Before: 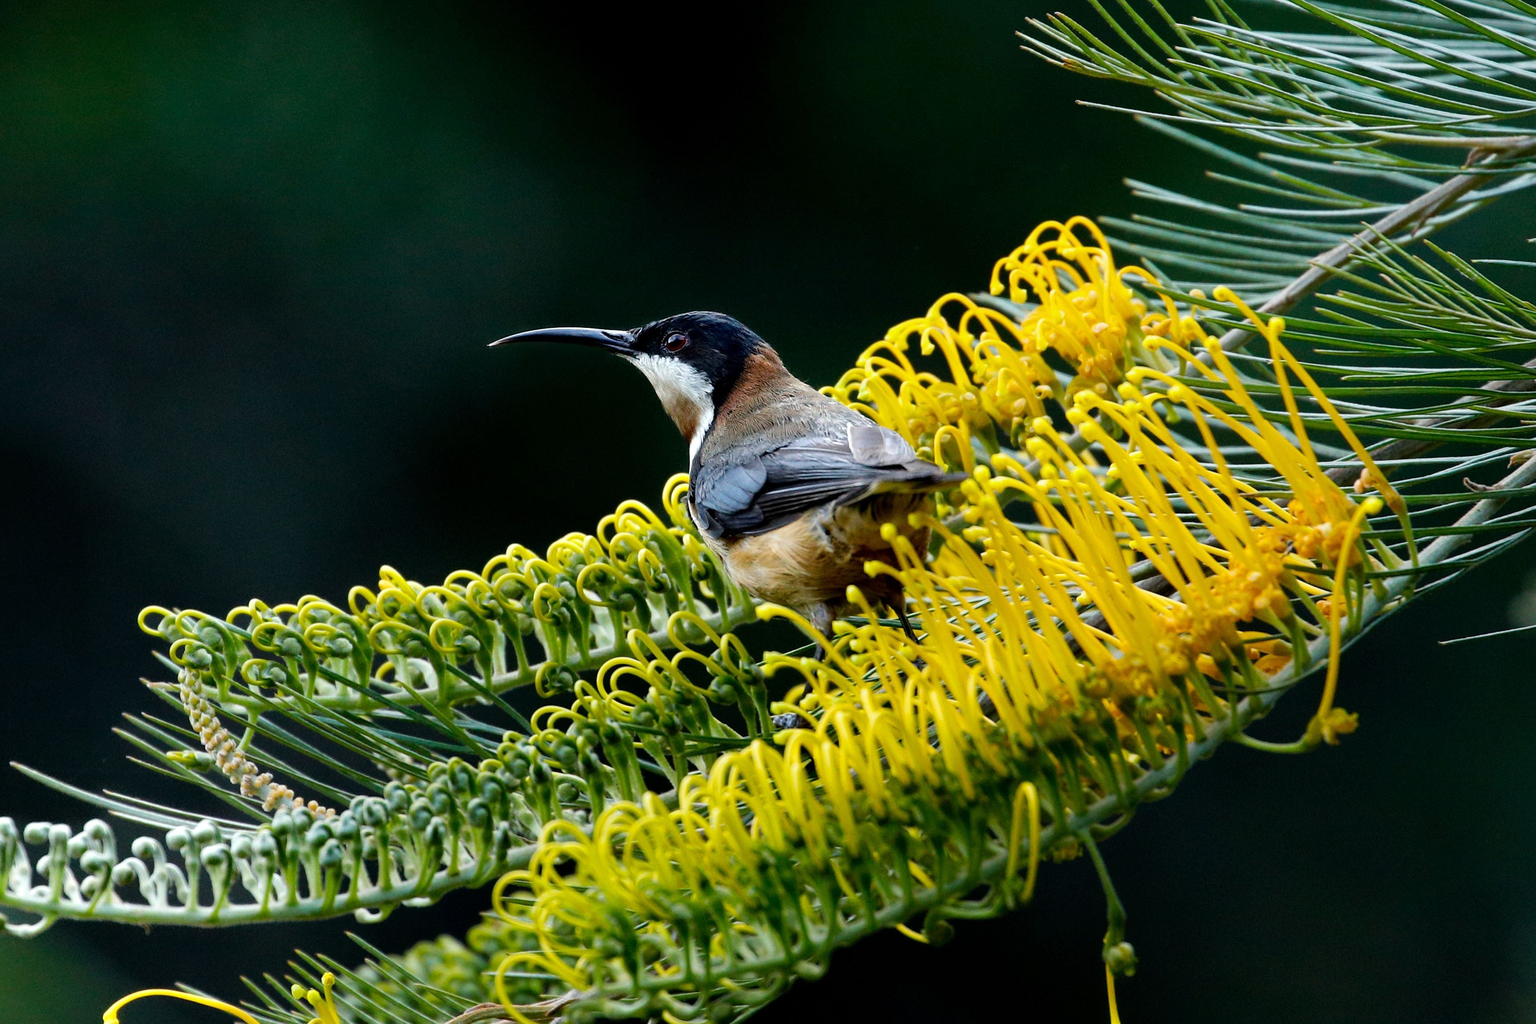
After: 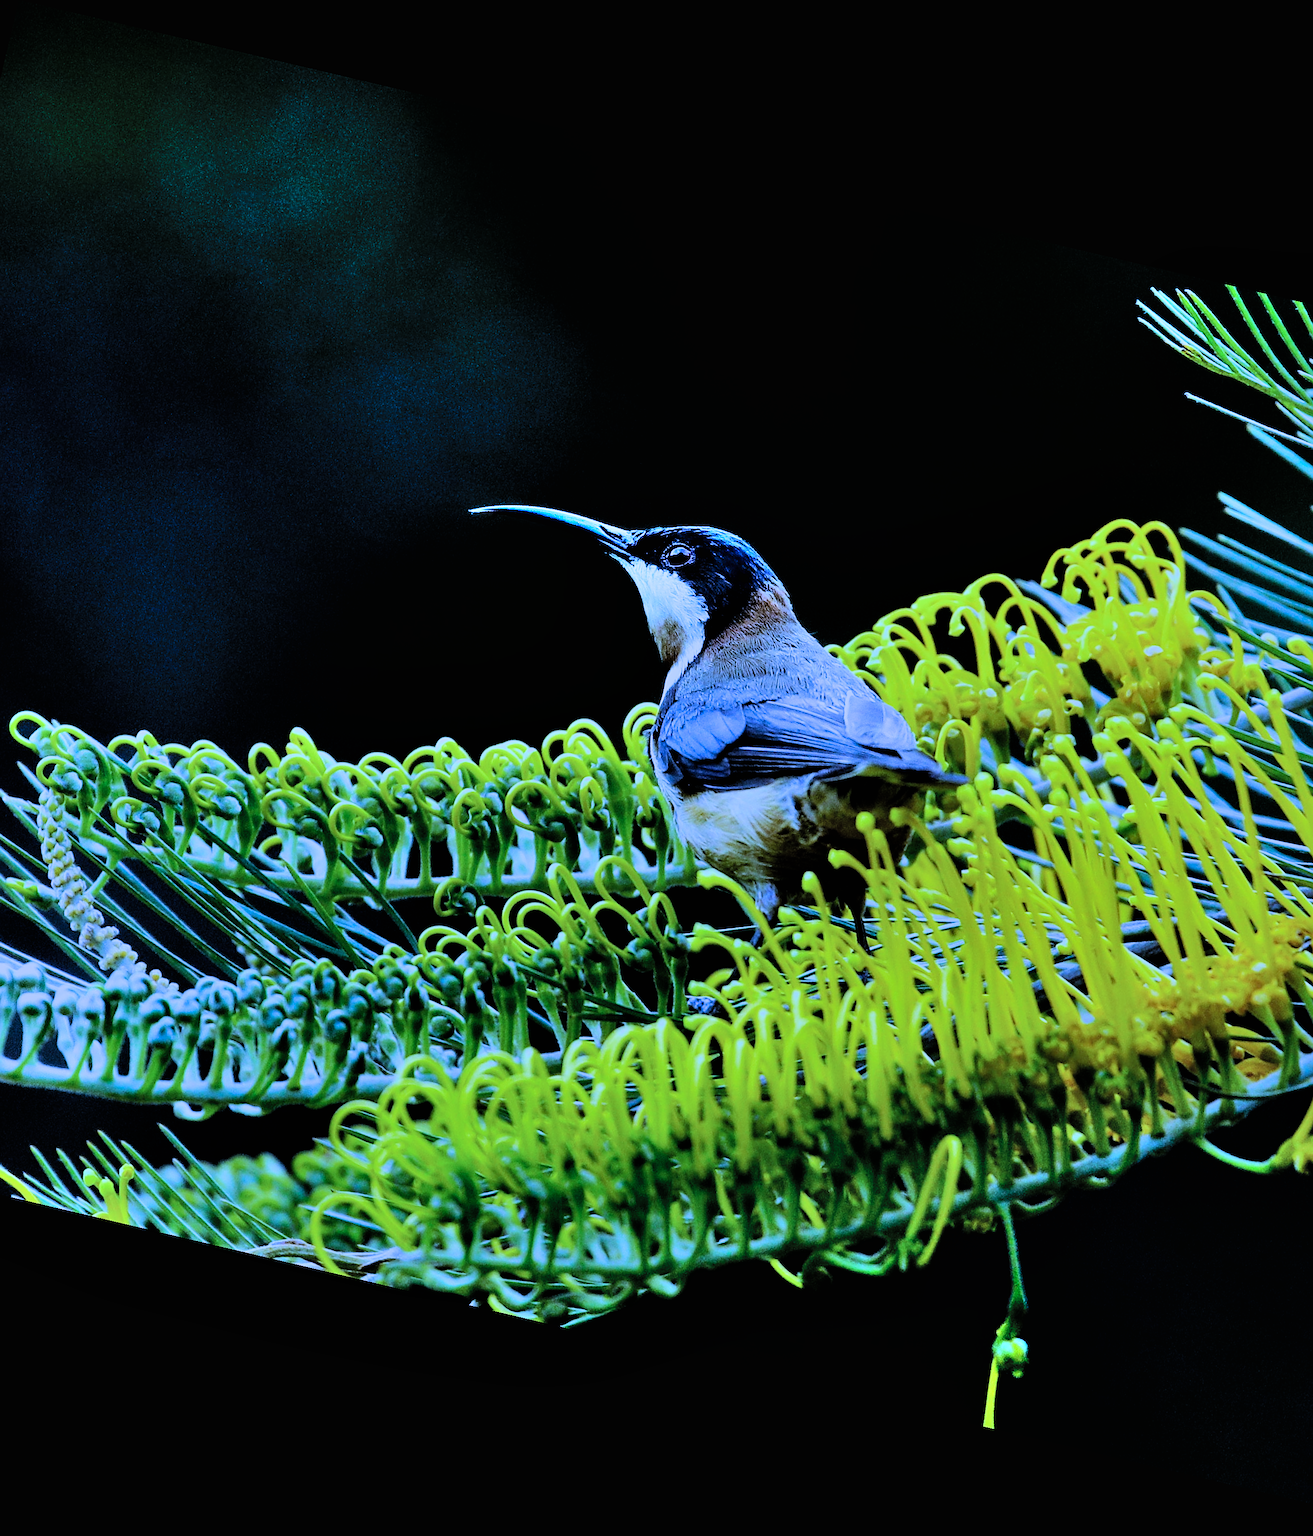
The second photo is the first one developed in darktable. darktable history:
color calibration: illuminant as shot in camera, x 0.383, y 0.38, temperature 3949.15 K, gamut compression 1.66
sharpen: on, module defaults
crop and rotate: left 12.673%, right 20.66%
rotate and perspective: rotation 13.27°, automatic cropping off
white balance: red 0.766, blue 1.537
filmic rgb: black relative exposure -5 EV, hardness 2.88, contrast 1.4
contrast brightness saturation: contrast 0.03, brightness 0.06, saturation 0.13
shadows and highlights: shadows 60, soften with gaussian
